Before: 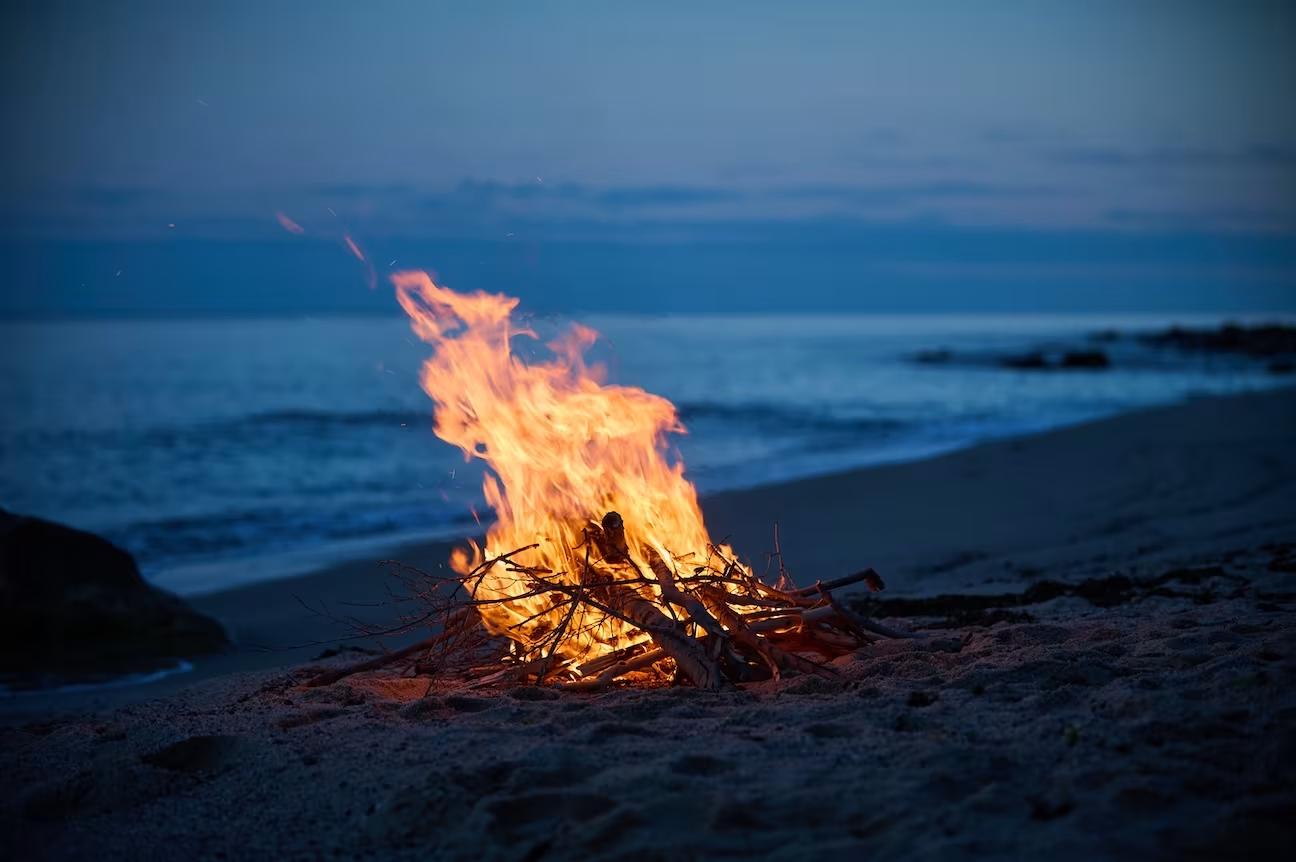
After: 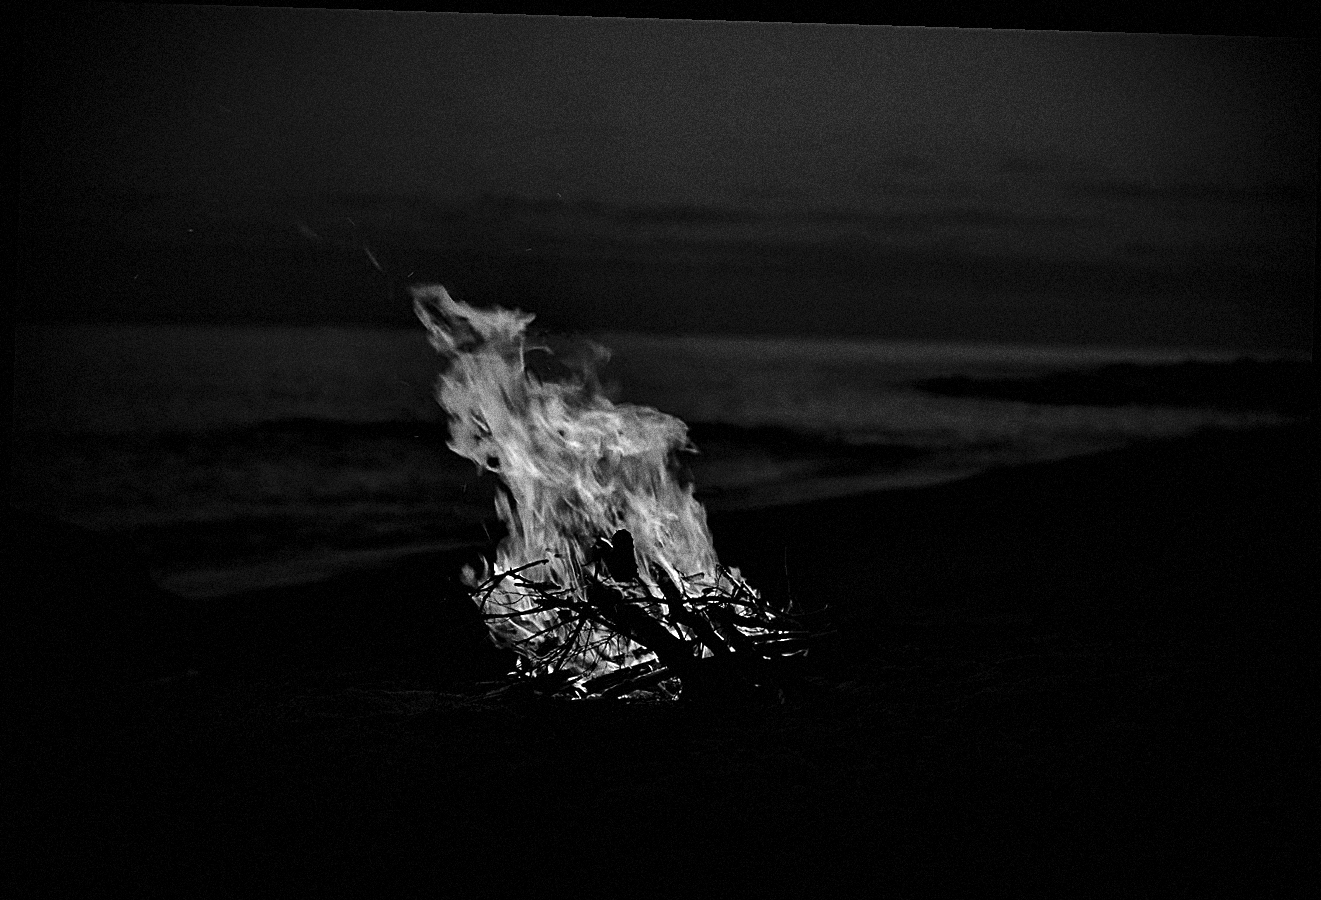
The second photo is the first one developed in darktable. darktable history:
contrast brightness saturation: contrast 0.02, brightness -1, saturation -1
rotate and perspective: rotation 1.72°, automatic cropping off
grain: coarseness 14.49 ISO, strength 48.04%, mid-tones bias 35%
sharpen: on, module defaults
local contrast: mode bilateral grid, contrast 25, coarseness 47, detail 151%, midtone range 0.2
color calibration: illuminant Planckian (black body), adaptation linear Bradford (ICC v4), x 0.364, y 0.367, temperature 4417.56 K, saturation algorithm version 1 (2020)
